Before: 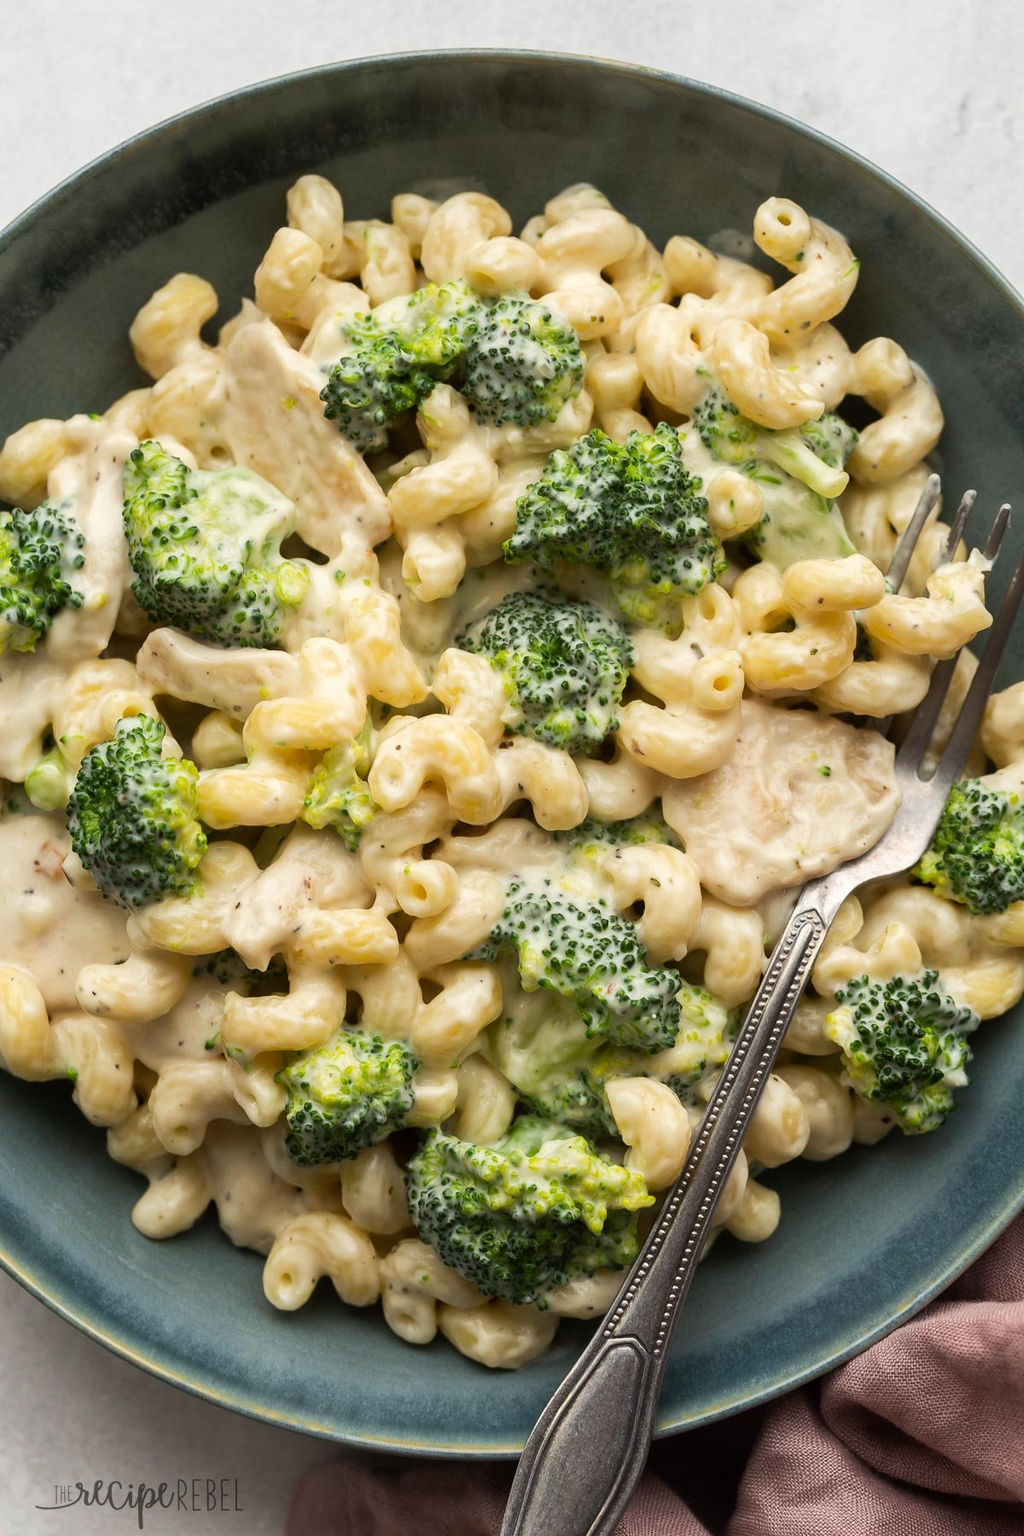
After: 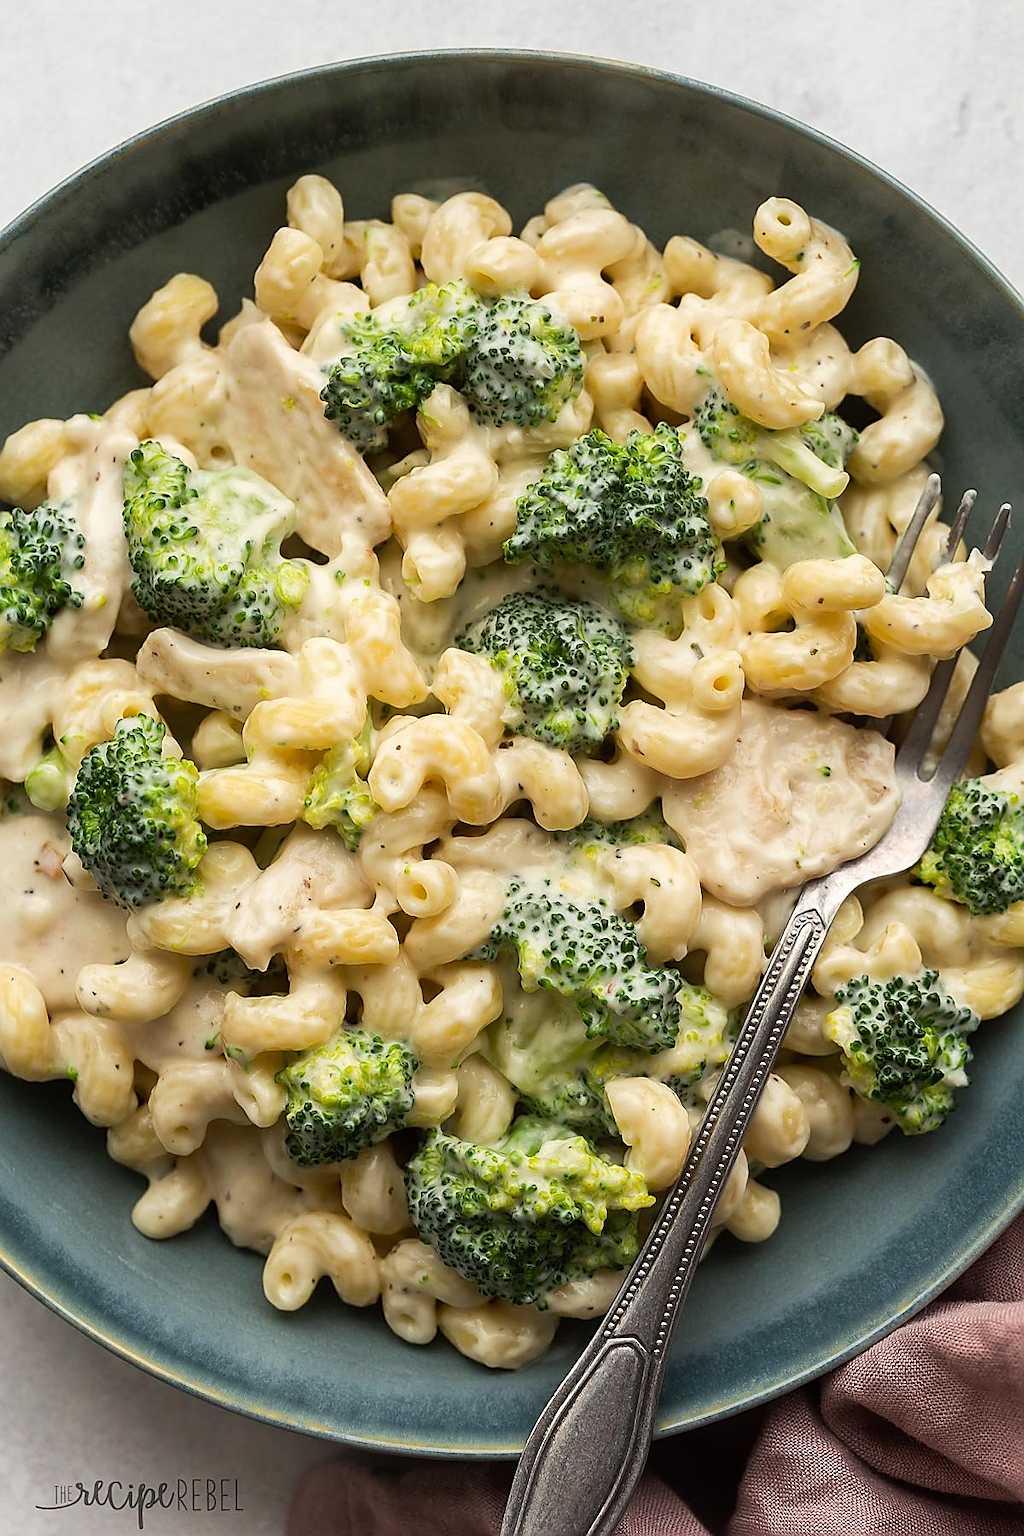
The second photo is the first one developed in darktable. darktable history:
exposure: compensate highlight preservation false
sharpen: radius 1.355, amount 1.25, threshold 0.674
